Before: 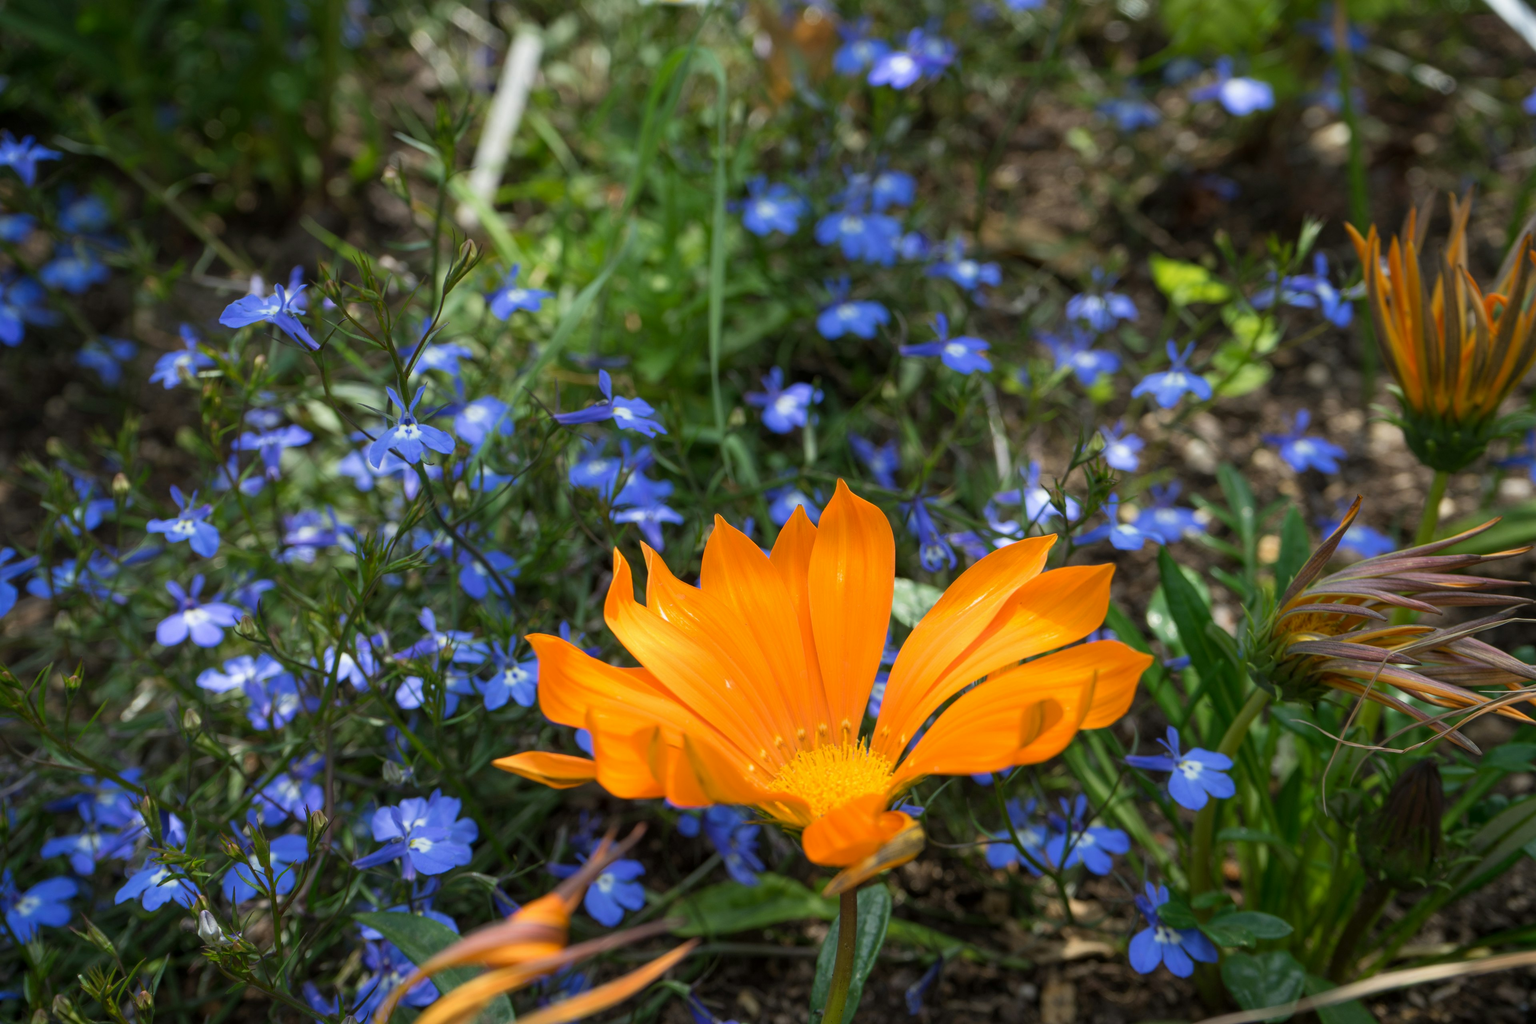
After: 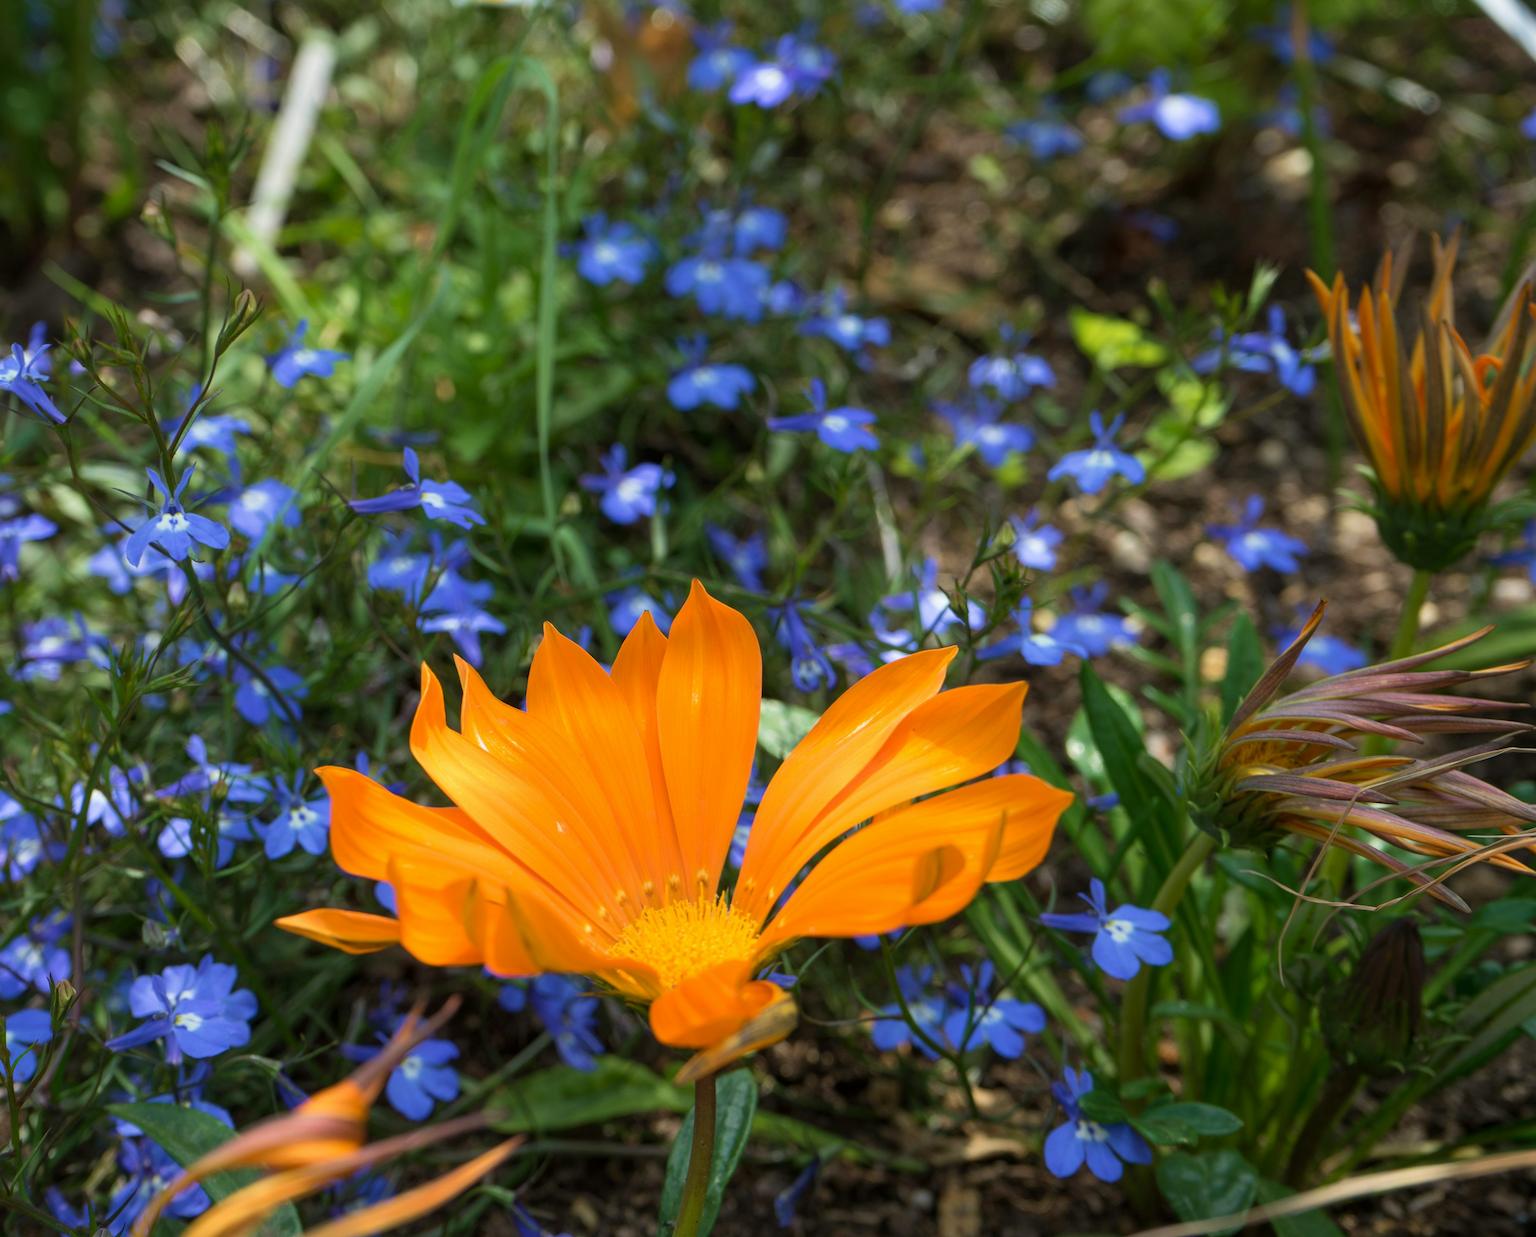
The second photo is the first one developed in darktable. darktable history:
velvia: on, module defaults
crop: left 17.29%, bottom 0.035%
